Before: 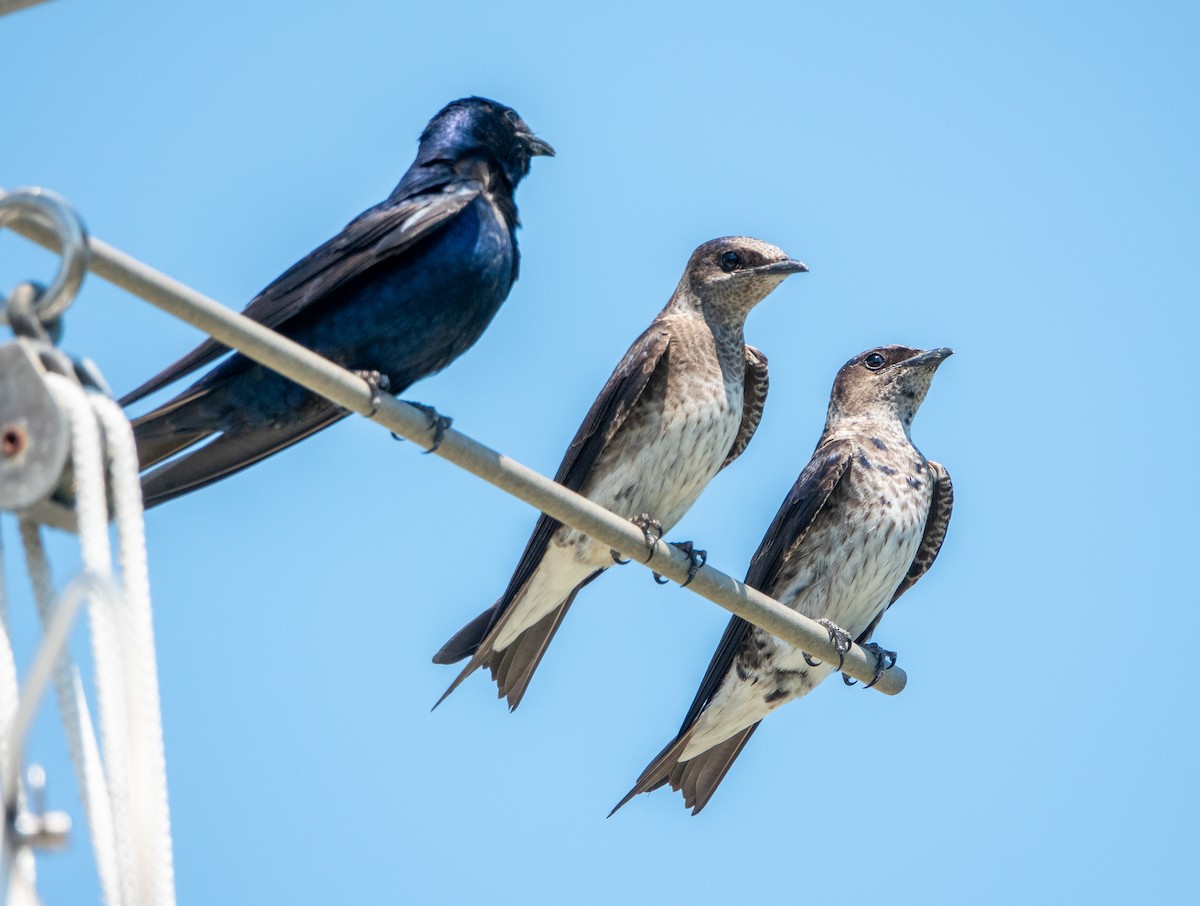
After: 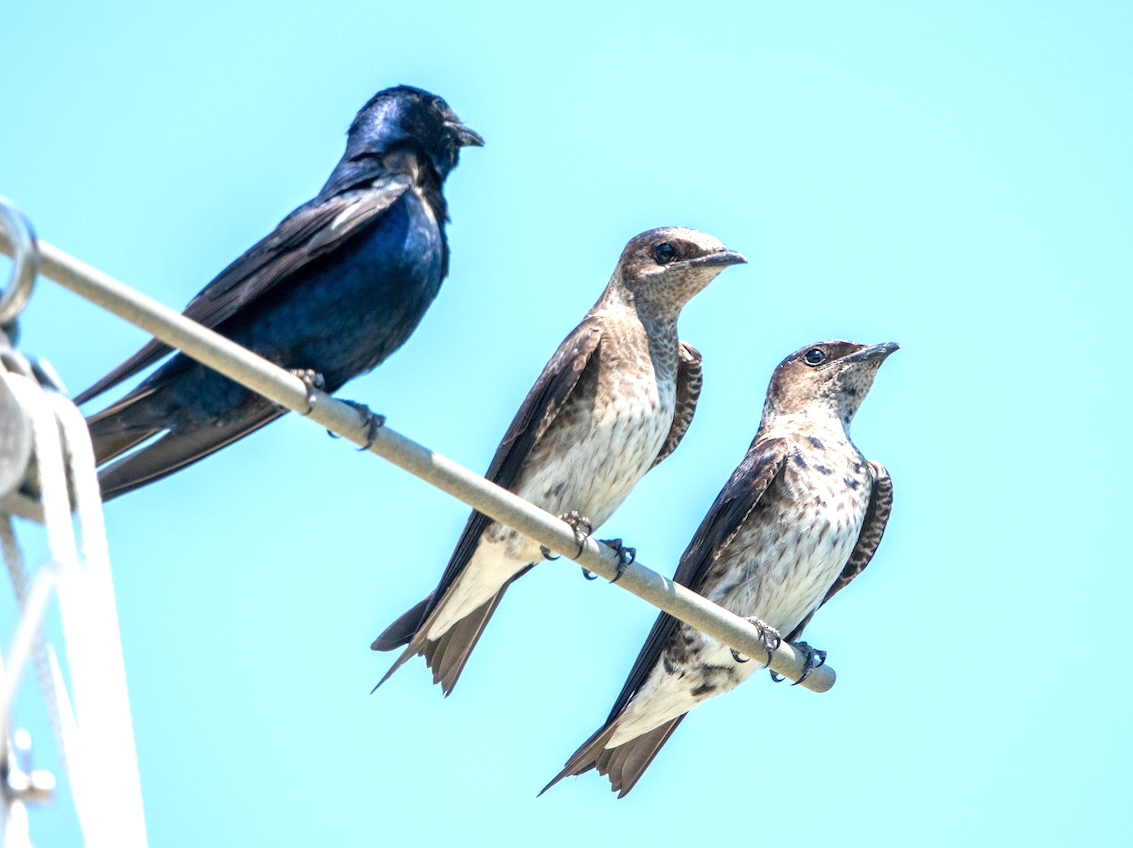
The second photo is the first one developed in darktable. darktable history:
exposure: black level correction 0, exposure 0.7 EV, compensate exposure bias true, compensate highlight preservation false
rotate and perspective: rotation 0.062°, lens shift (vertical) 0.115, lens shift (horizontal) -0.133, crop left 0.047, crop right 0.94, crop top 0.061, crop bottom 0.94
